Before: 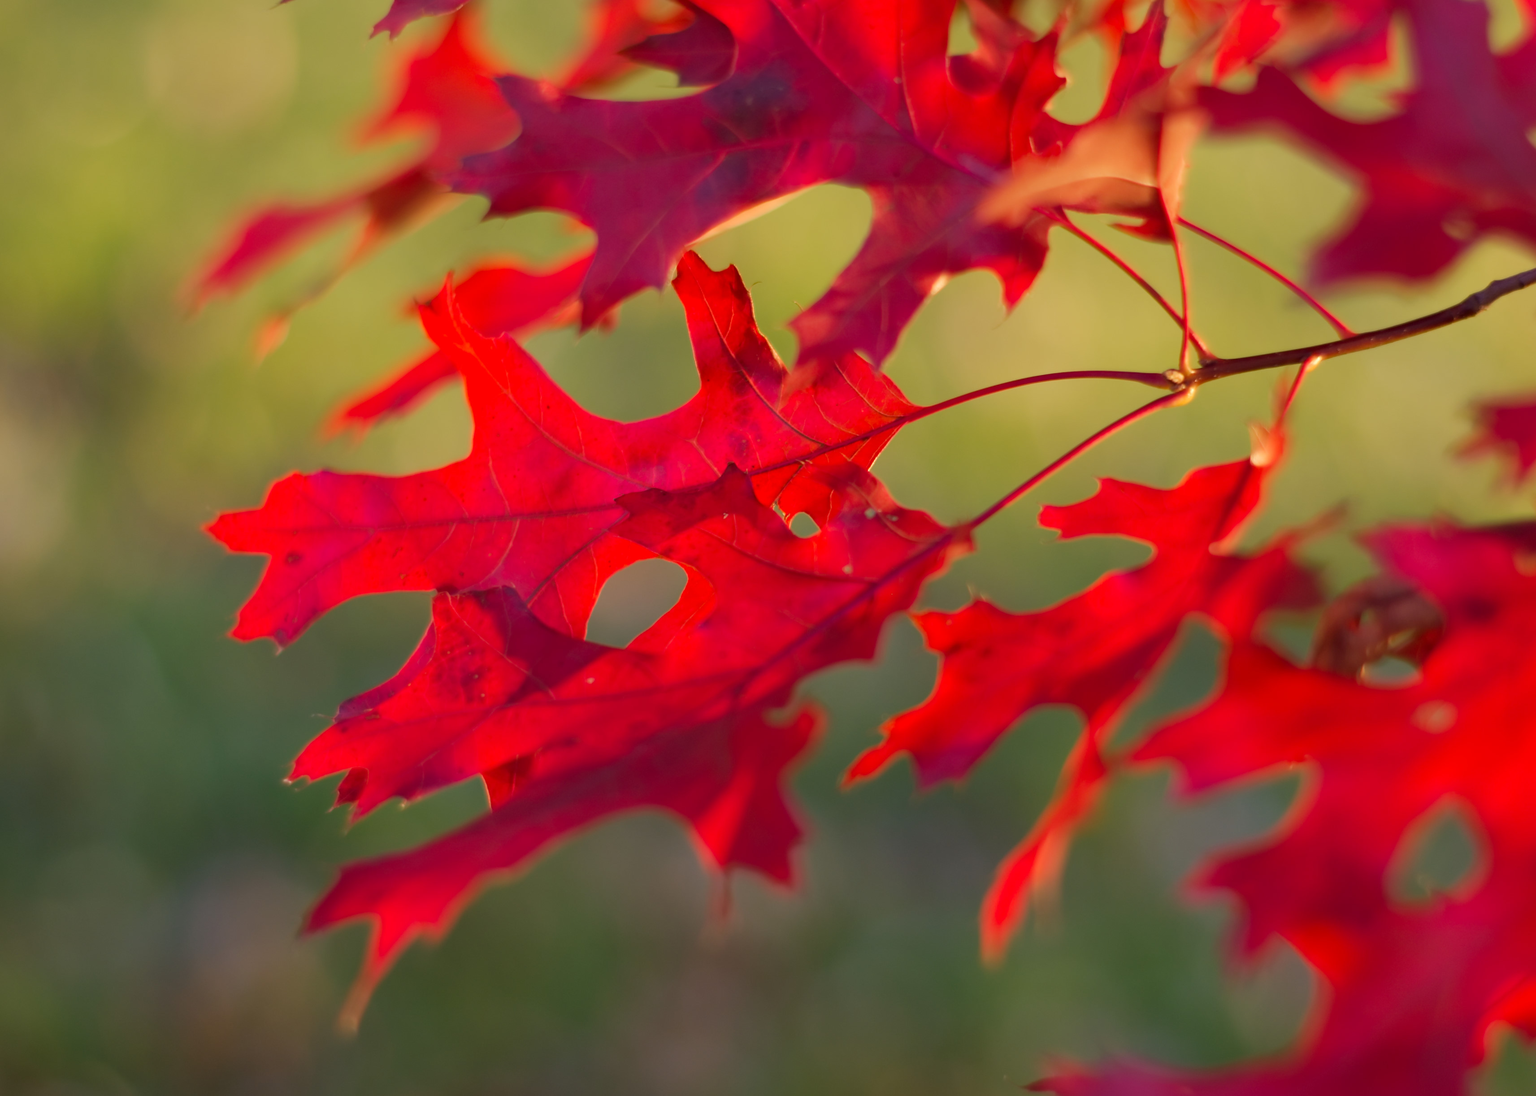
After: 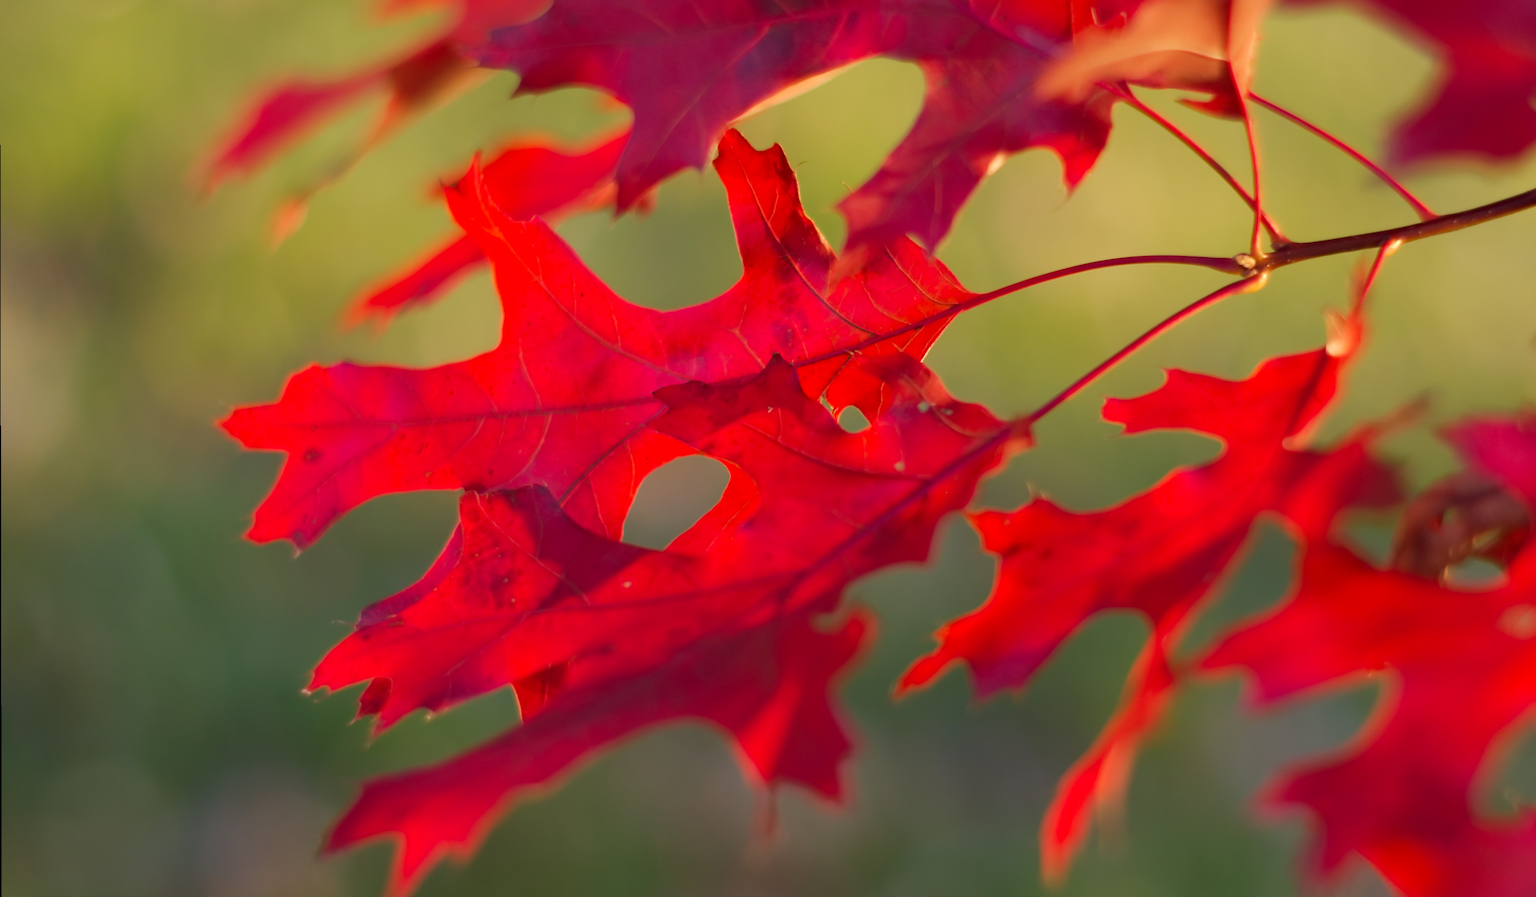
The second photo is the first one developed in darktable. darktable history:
crop and rotate: angle 0.097°, top 11.921%, right 5.735%, bottom 10.962%
